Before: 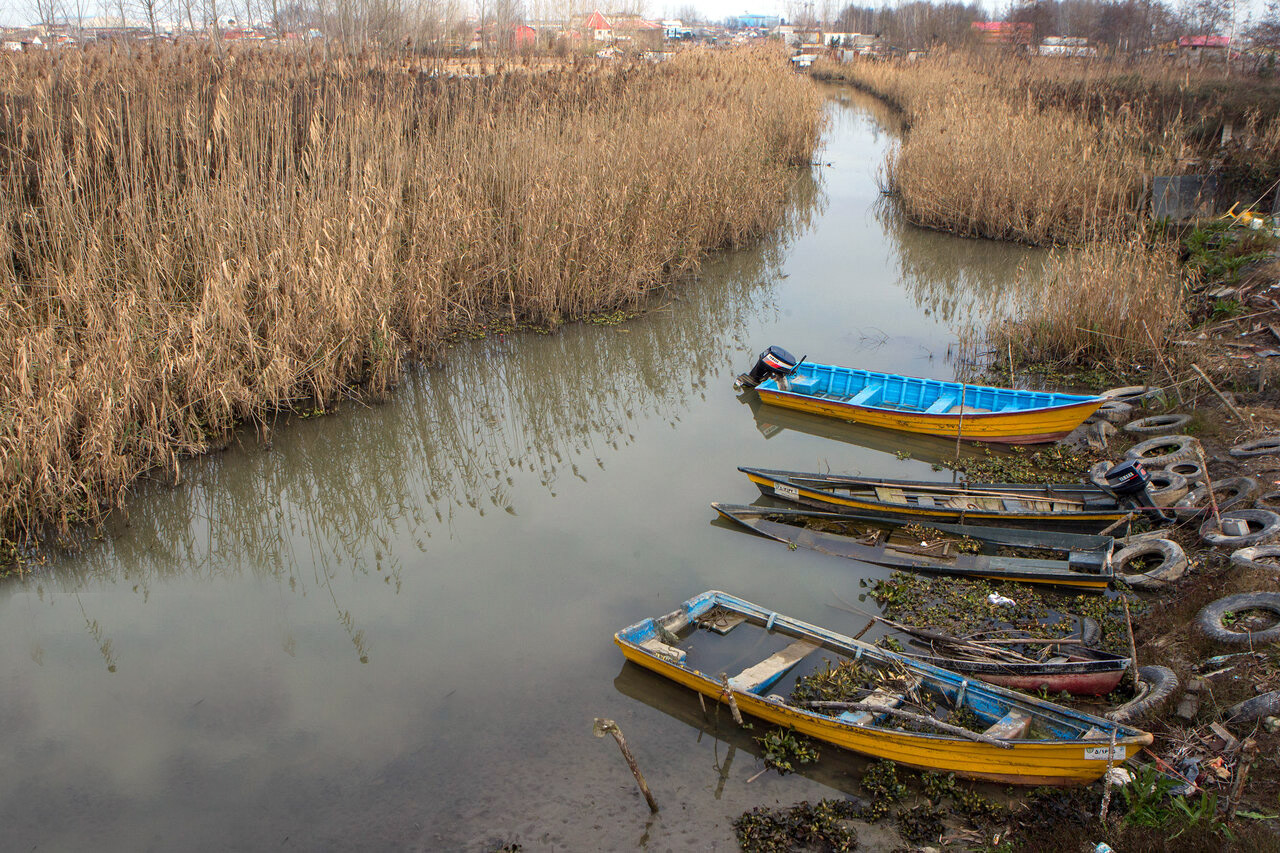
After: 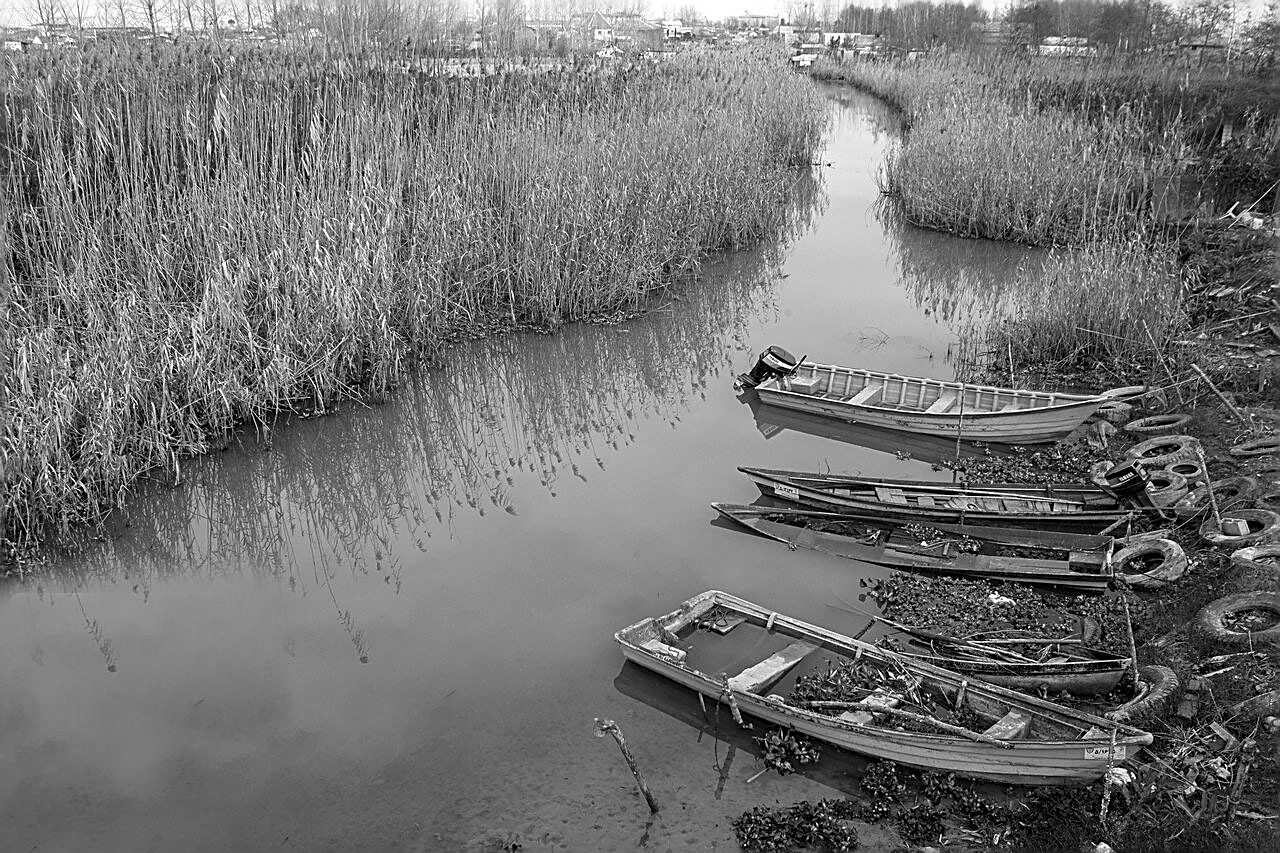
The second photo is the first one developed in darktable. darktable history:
monochrome: on, module defaults
sharpen: amount 0.901
tone equalizer: on, module defaults
